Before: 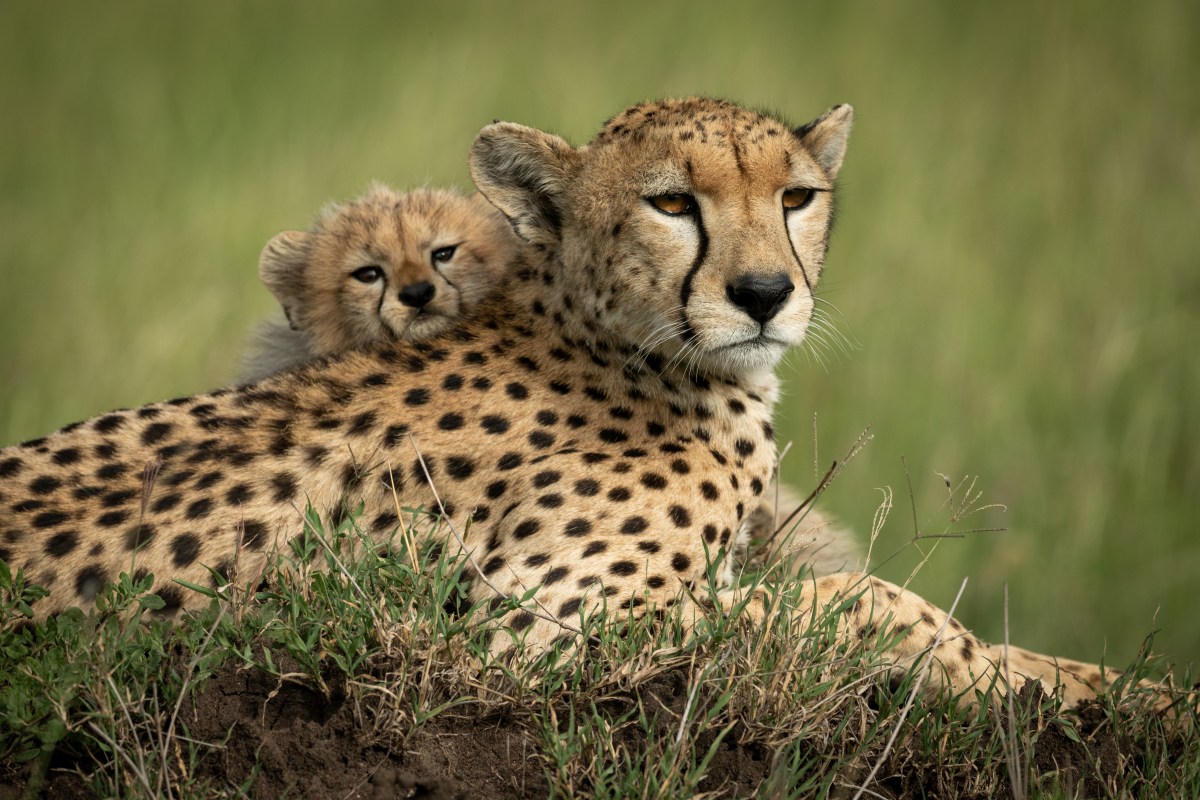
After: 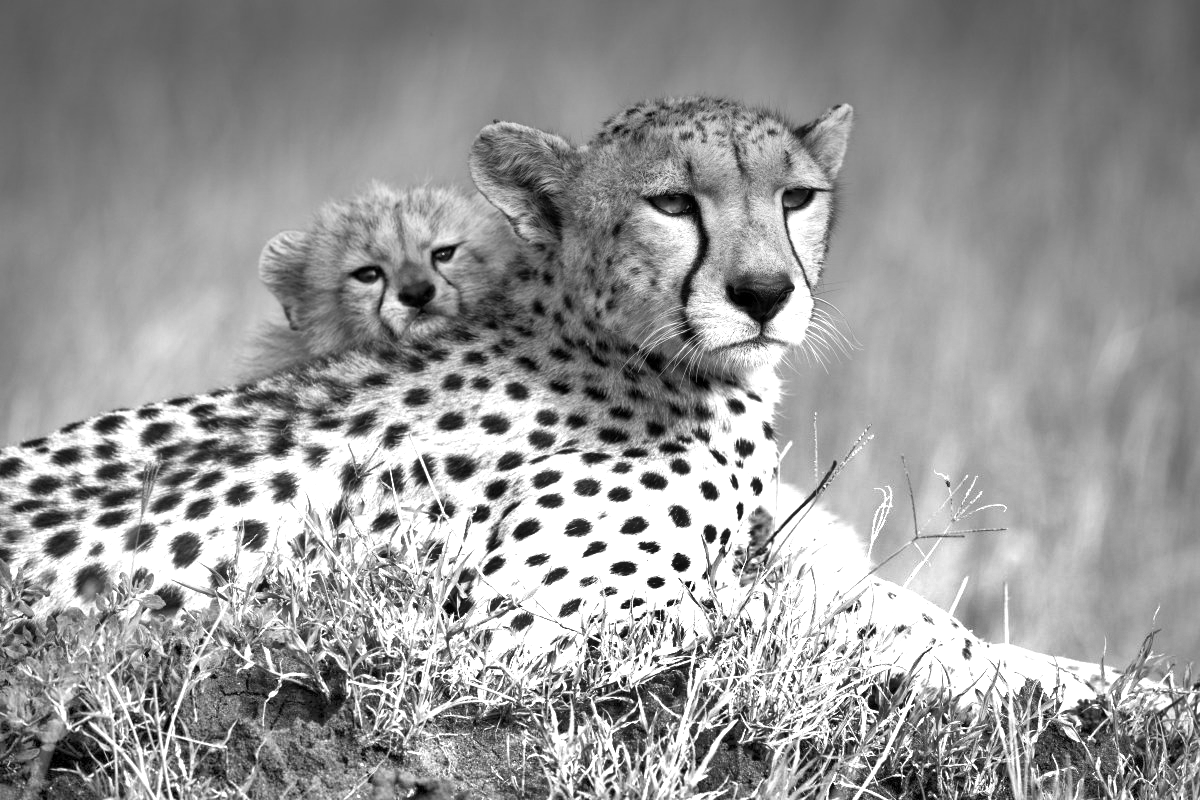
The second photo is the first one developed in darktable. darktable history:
graduated density: density -3.9 EV
shadows and highlights: shadows 53, soften with gaussian
monochrome: a 32, b 64, size 2.3
